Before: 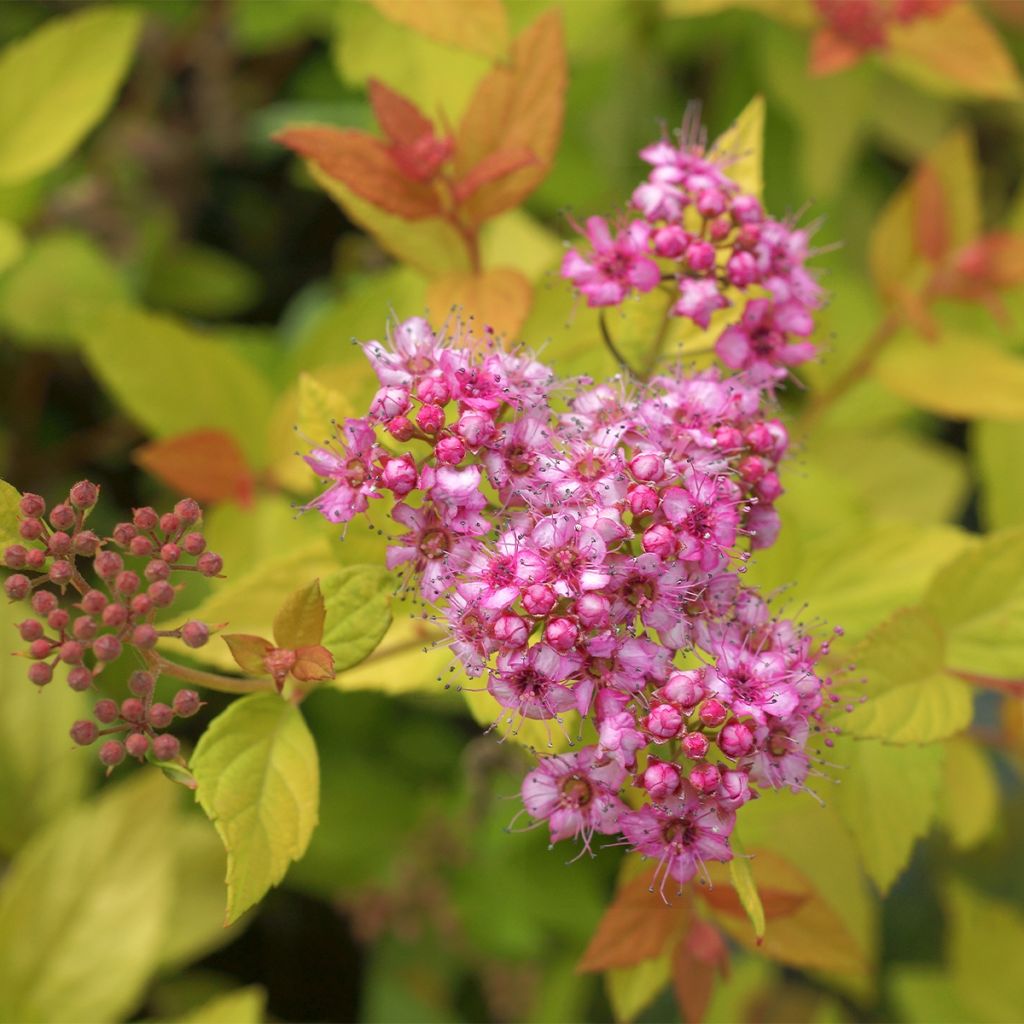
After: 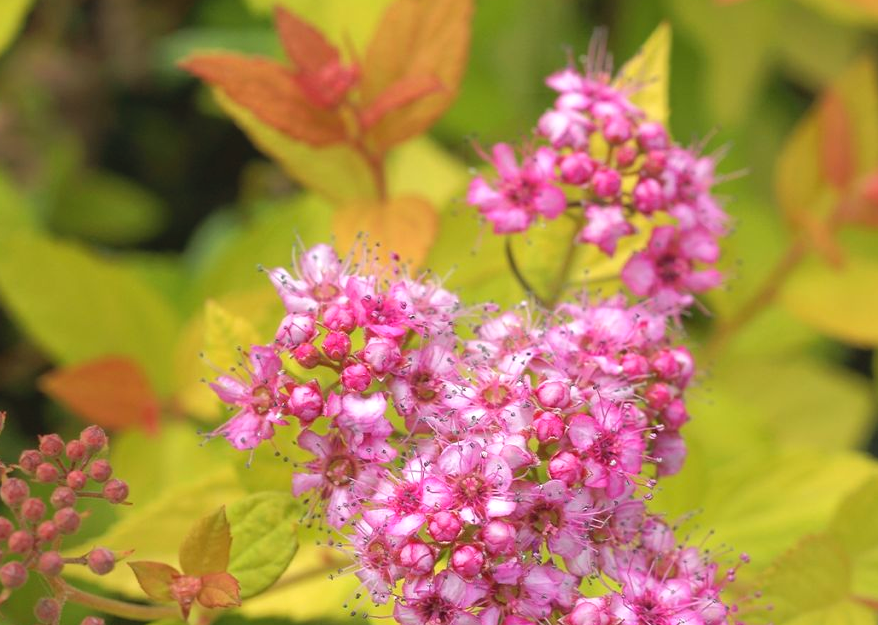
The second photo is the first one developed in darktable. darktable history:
contrast brightness saturation: contrast -0.112
crop and rotate: left 9.246%, top 7.17%, right 4.958%, bottom 31.706%
tone equalizer: -8 EV -0.452 EV, -7 EV -0.38 EV, -6 EV -0.307 EV, -5 EV -0.216 EV, -3 EV 0.242 EV, -2 EV 0.342 EV, -1 EV 0.363 EV, +0 EV 0.437 EV
